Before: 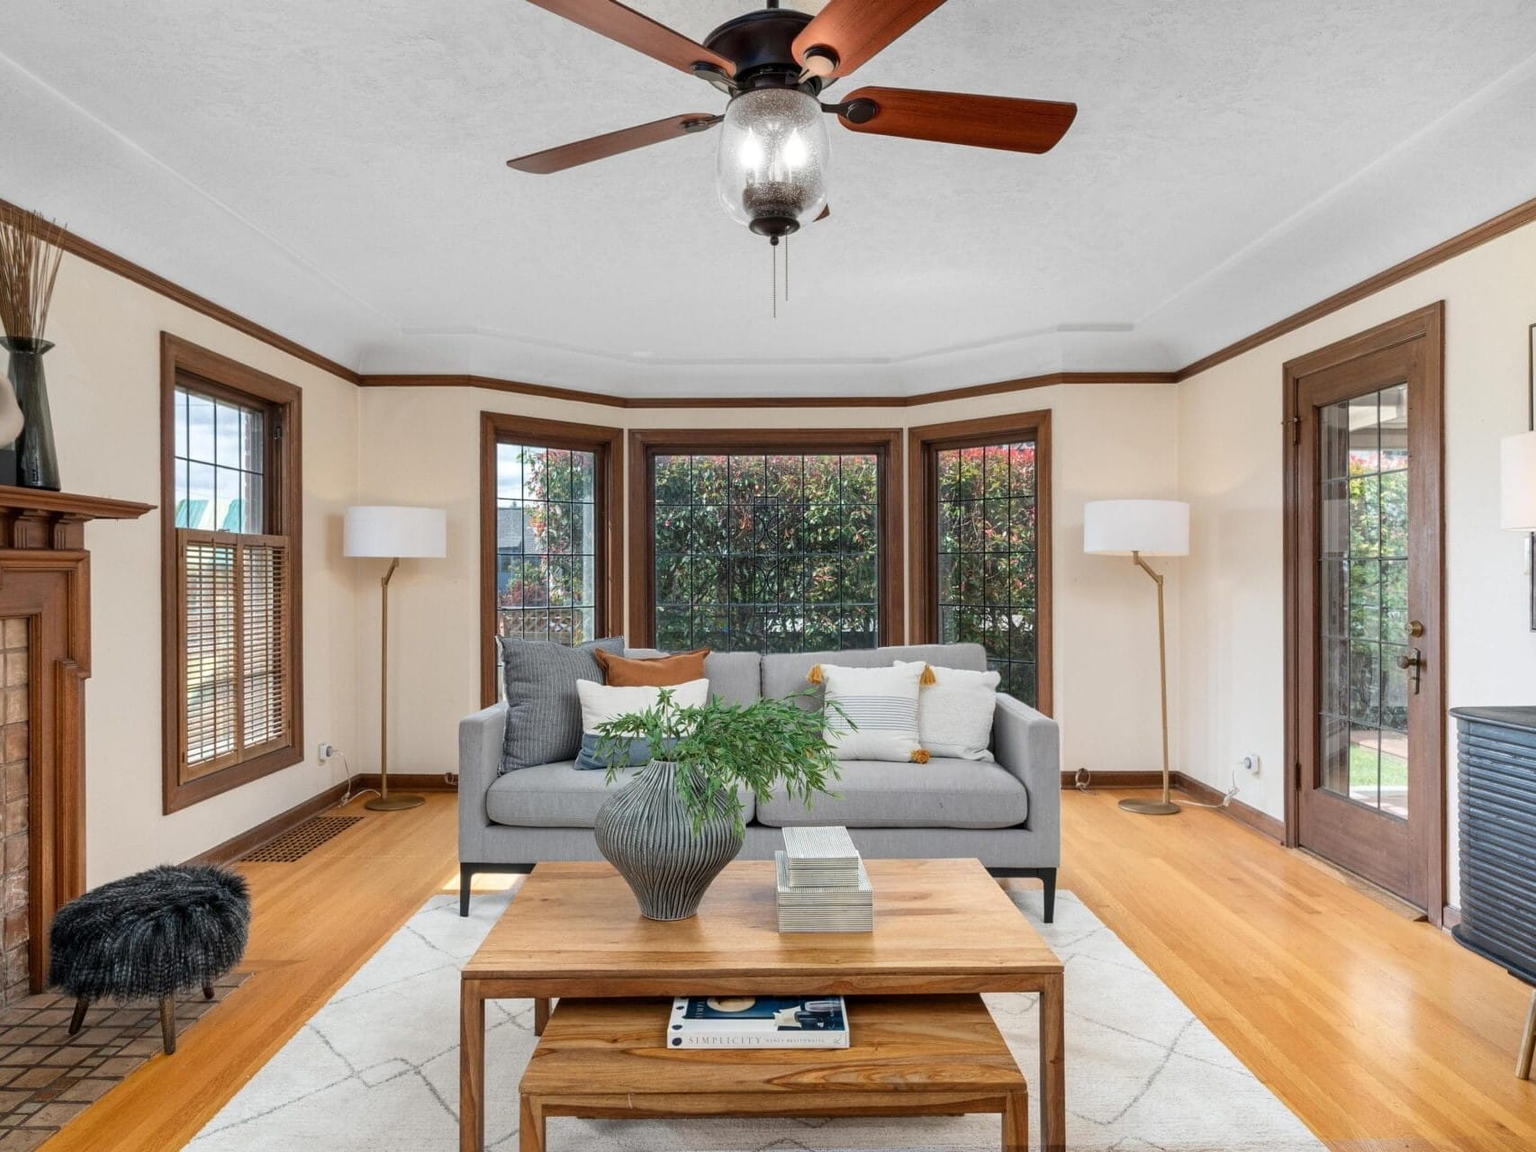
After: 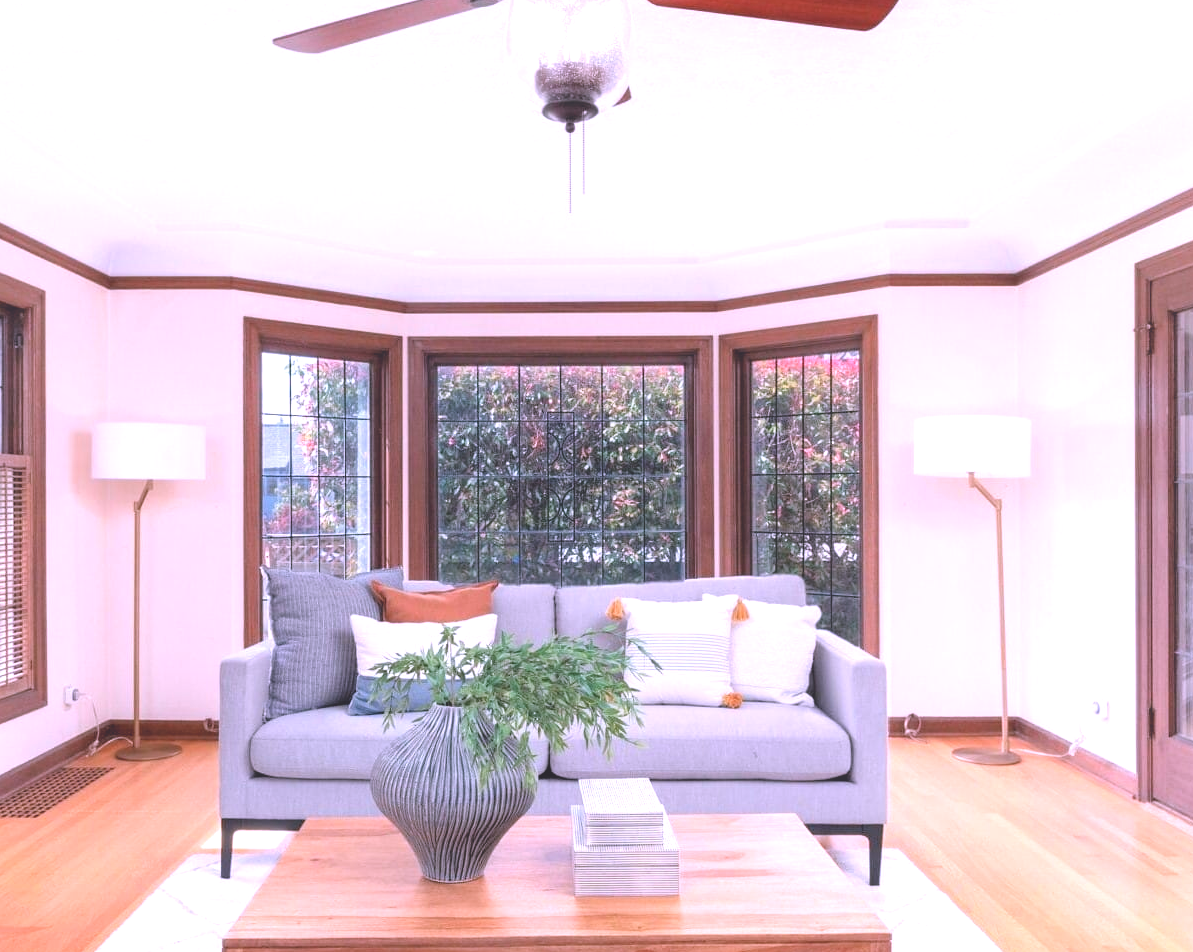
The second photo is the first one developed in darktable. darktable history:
crop and rotate: left 17.053%, top 10.969%, right 12.962%, bottom 14.638%
color correction: highlights a* 15.09, highlights b* -25.71
local contrast: detail 69%
tone equalizer: -8 EV -1.11 EV, -7 EV -1.03 EV, -6 EV -0.864 EV, -5 EV -0.606 EV, -3 EV 0.564 EV, -2 EV 0.858 EV, -1 EV 0.992 EV, +0 EV 1.08 EV
